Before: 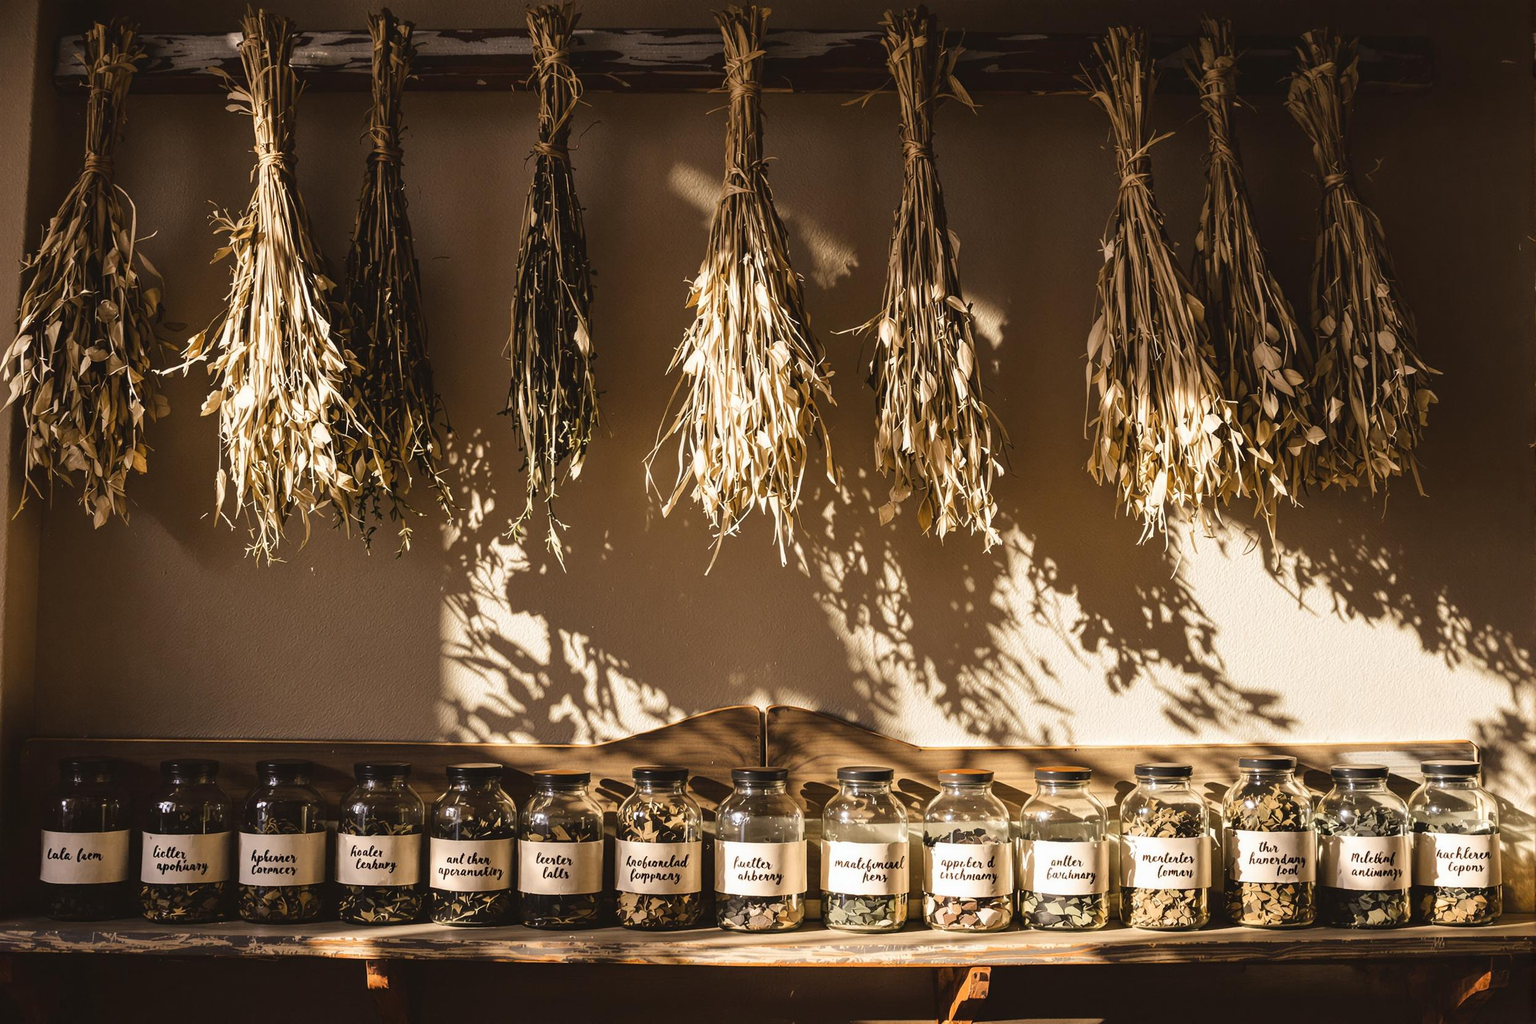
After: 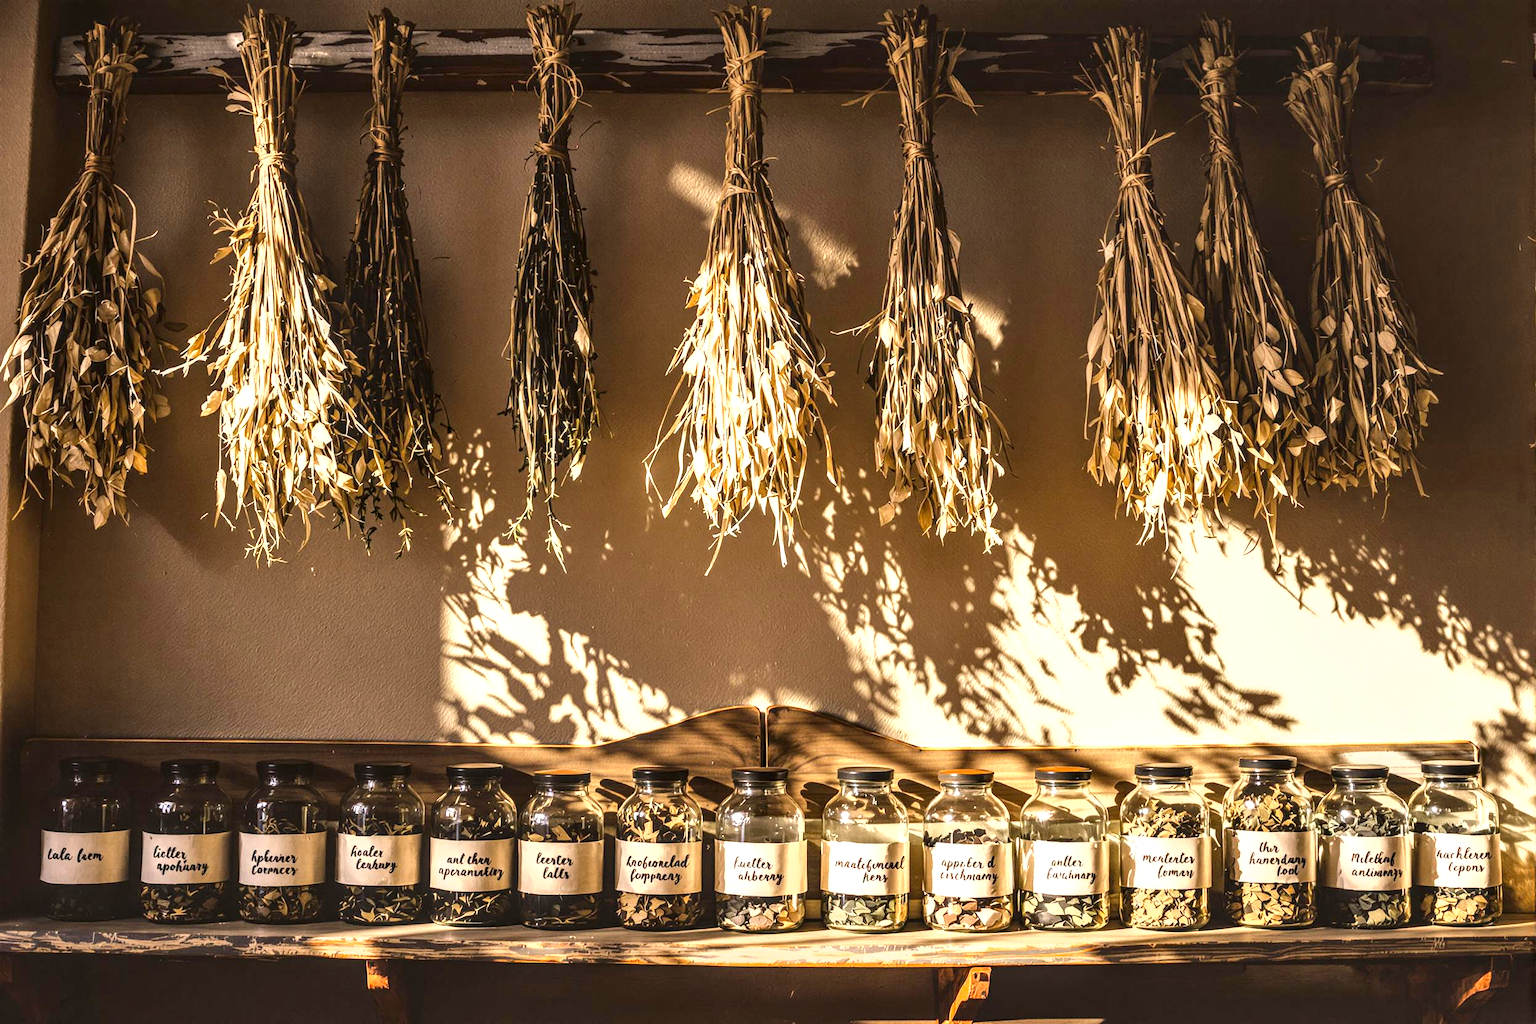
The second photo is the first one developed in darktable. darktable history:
tone equalizer: edges refinement/feathering 500, mask exposure compensation -1.57 EV, preserve details no
shadows and highlights: shadows 31.7, highlights -32.29, soften with gaussian
contrast brightness saturation: contrast 0.043, saturation 0.157
exposure: black level correction 0, exposure 0.701 EV, compensate exposure bias true, compensate highlight preservation false
local contrast: highlights 21%, detail 150%
